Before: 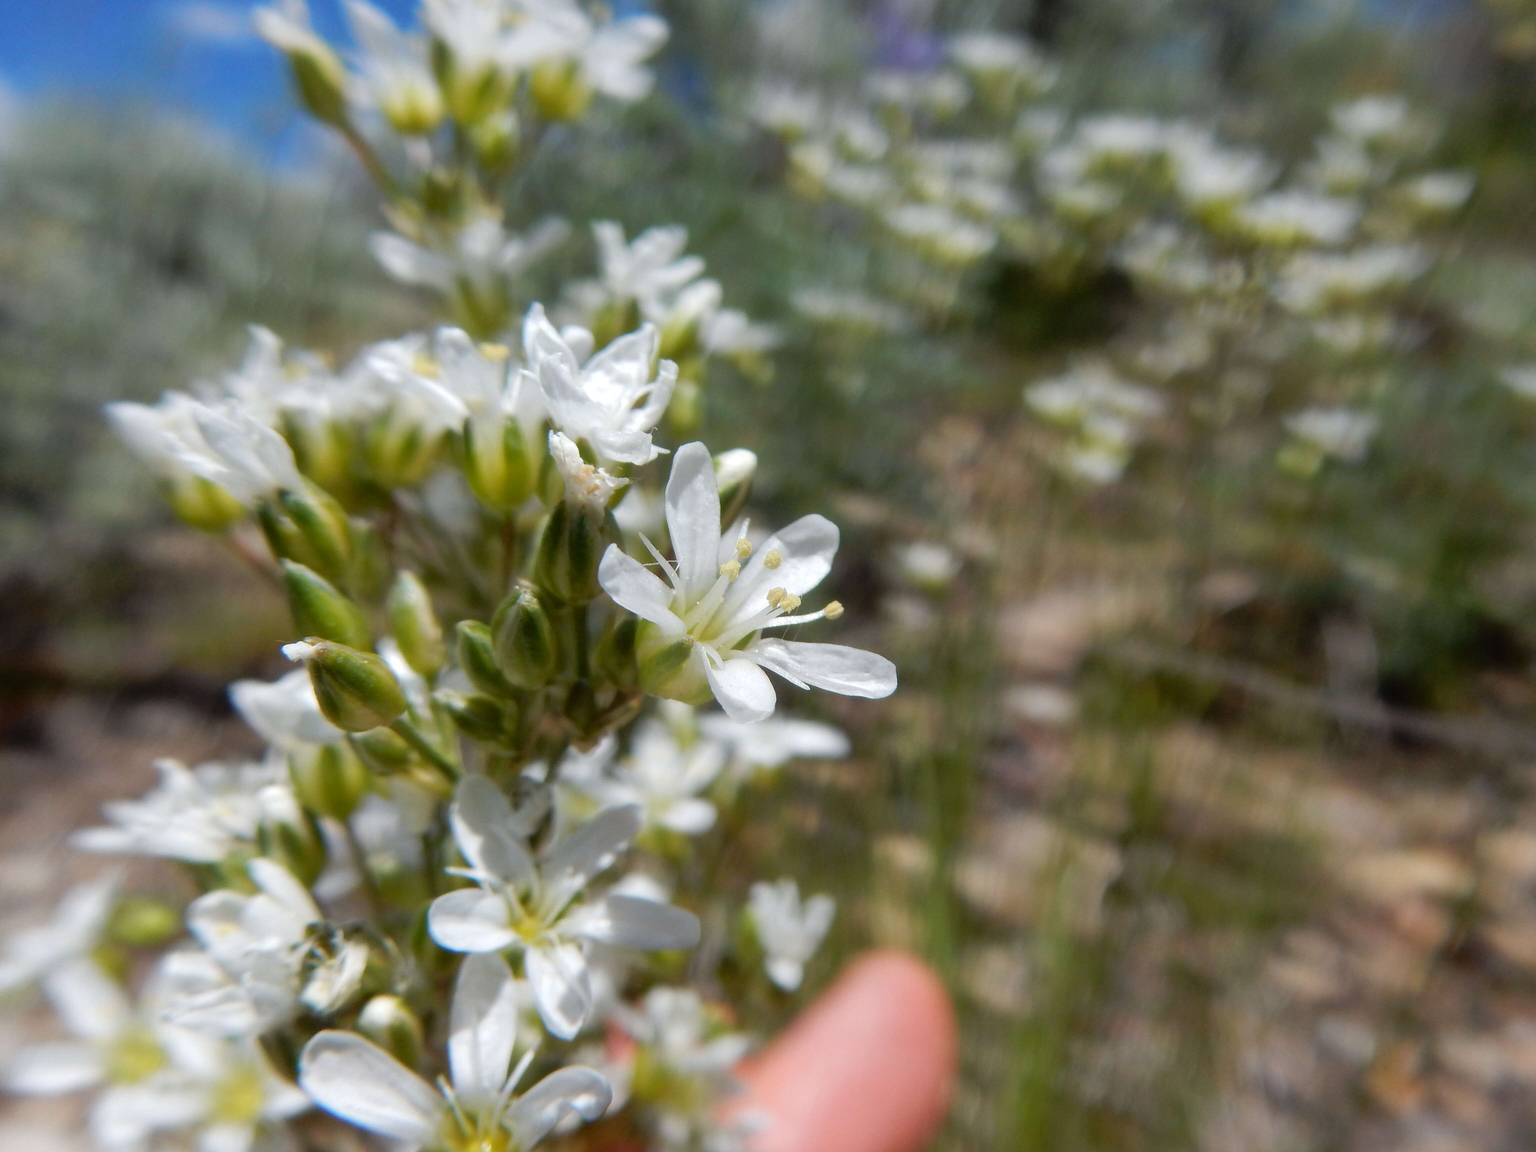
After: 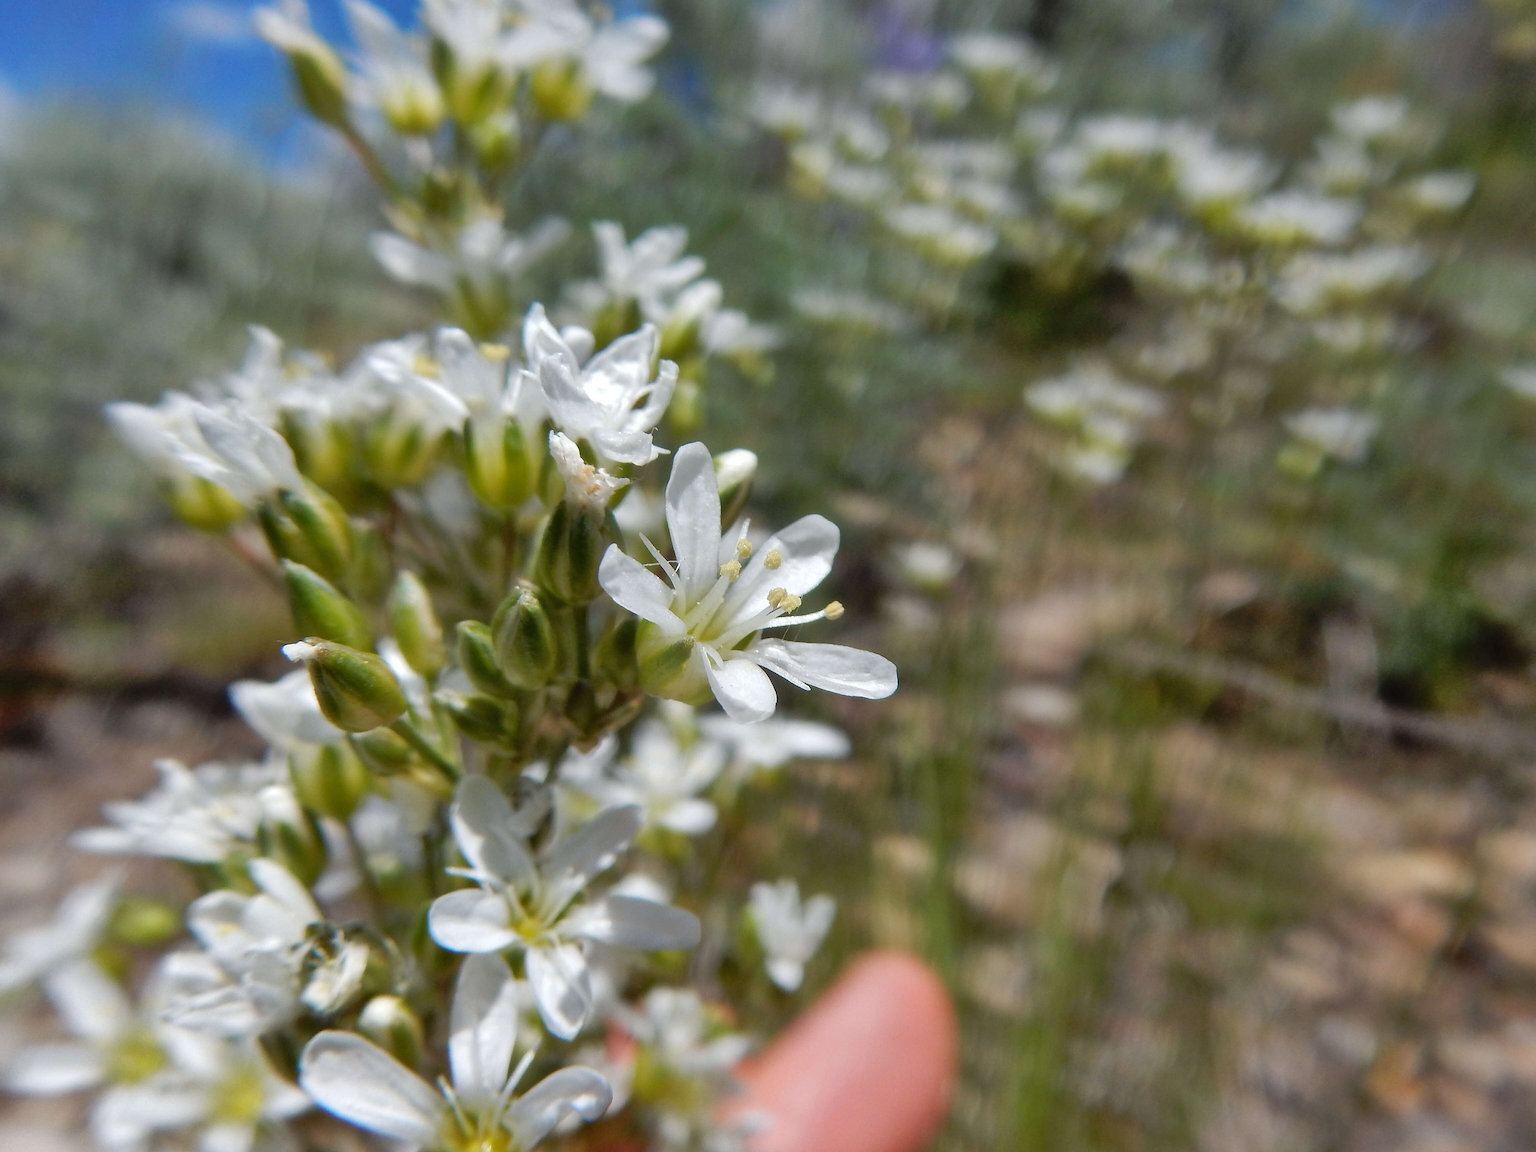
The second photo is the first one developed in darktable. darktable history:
sharpen: on, module defaults
shadows and highlights: shadows 53, soften with gaussian
